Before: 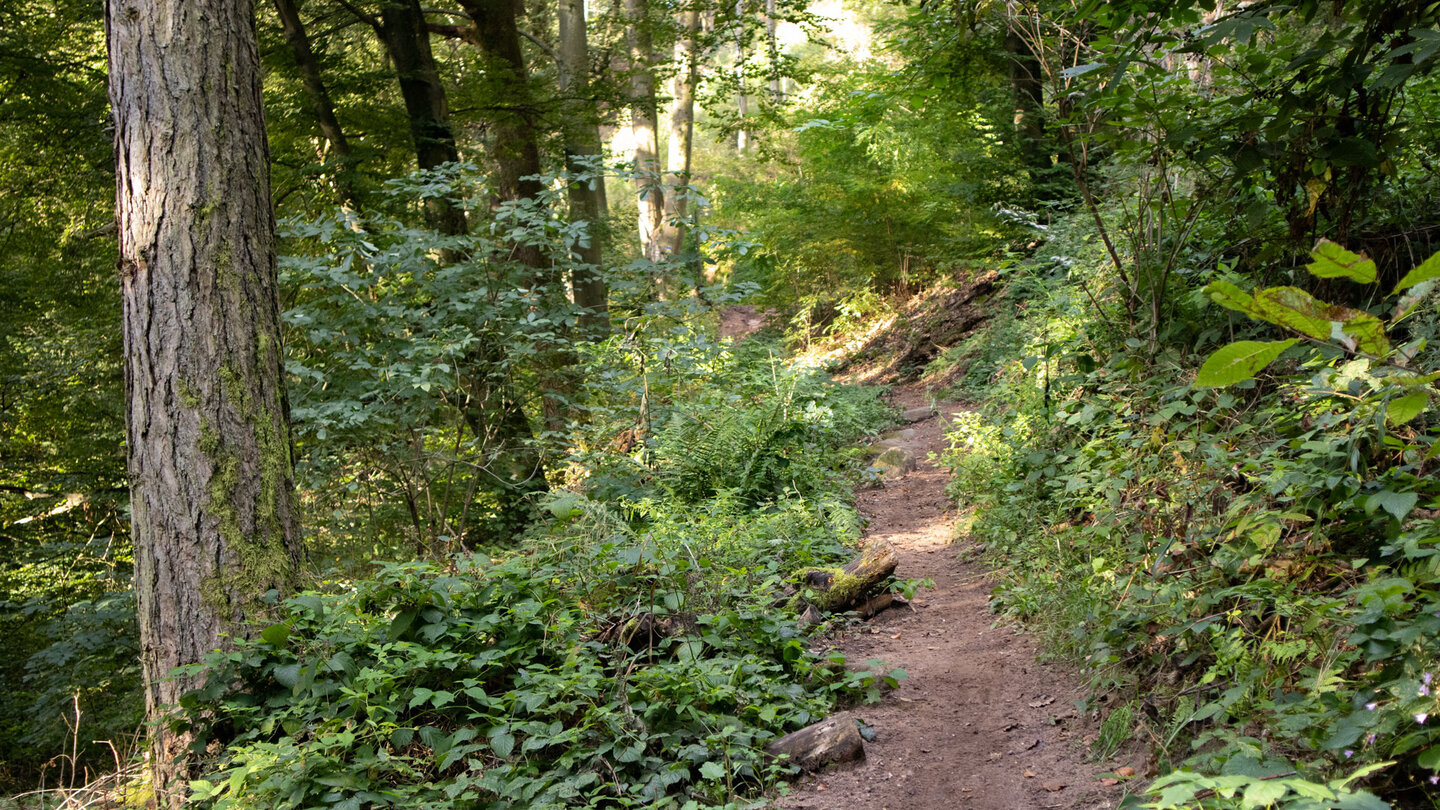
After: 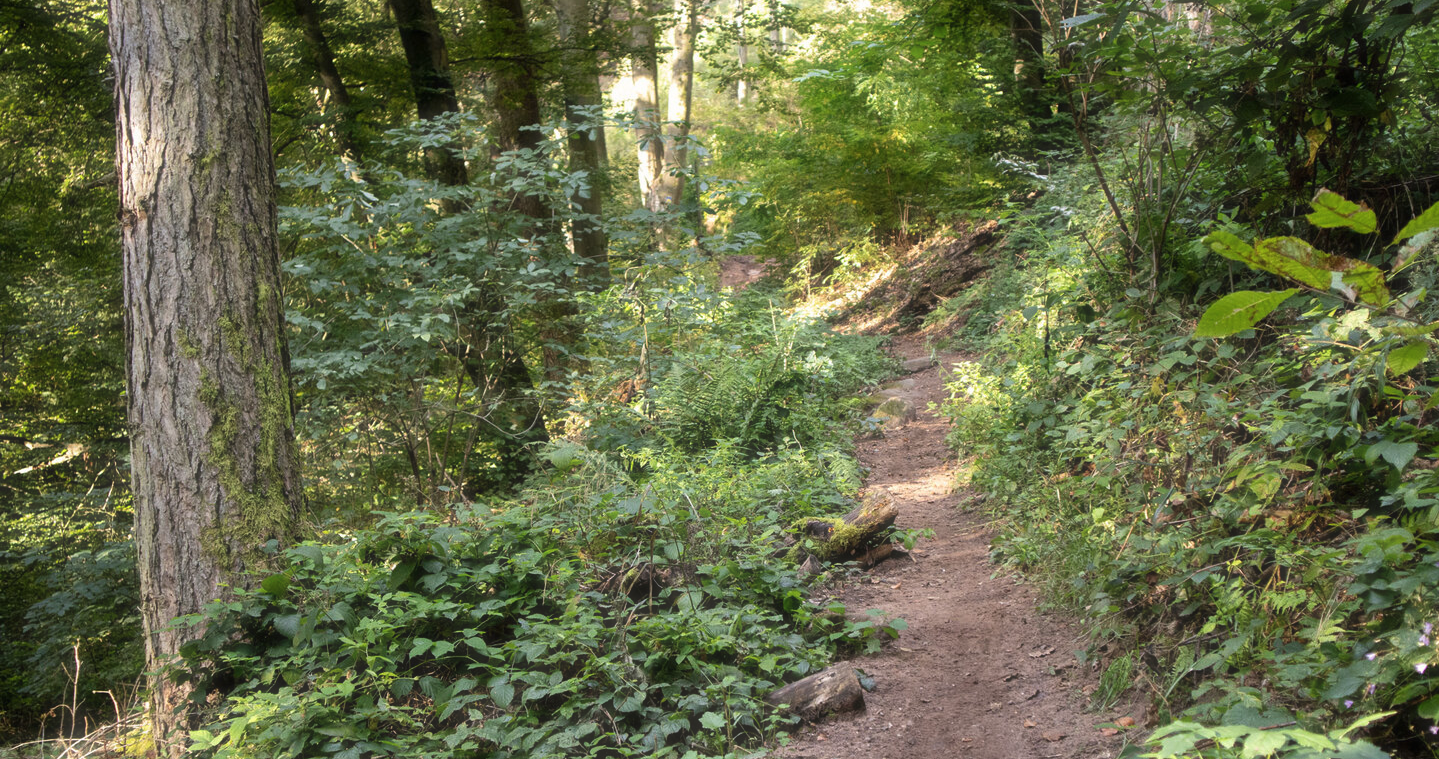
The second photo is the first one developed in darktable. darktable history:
haze removal: strength -0.114, compatibility mode true, adaptive false
crop and rotate: top 6.294%
